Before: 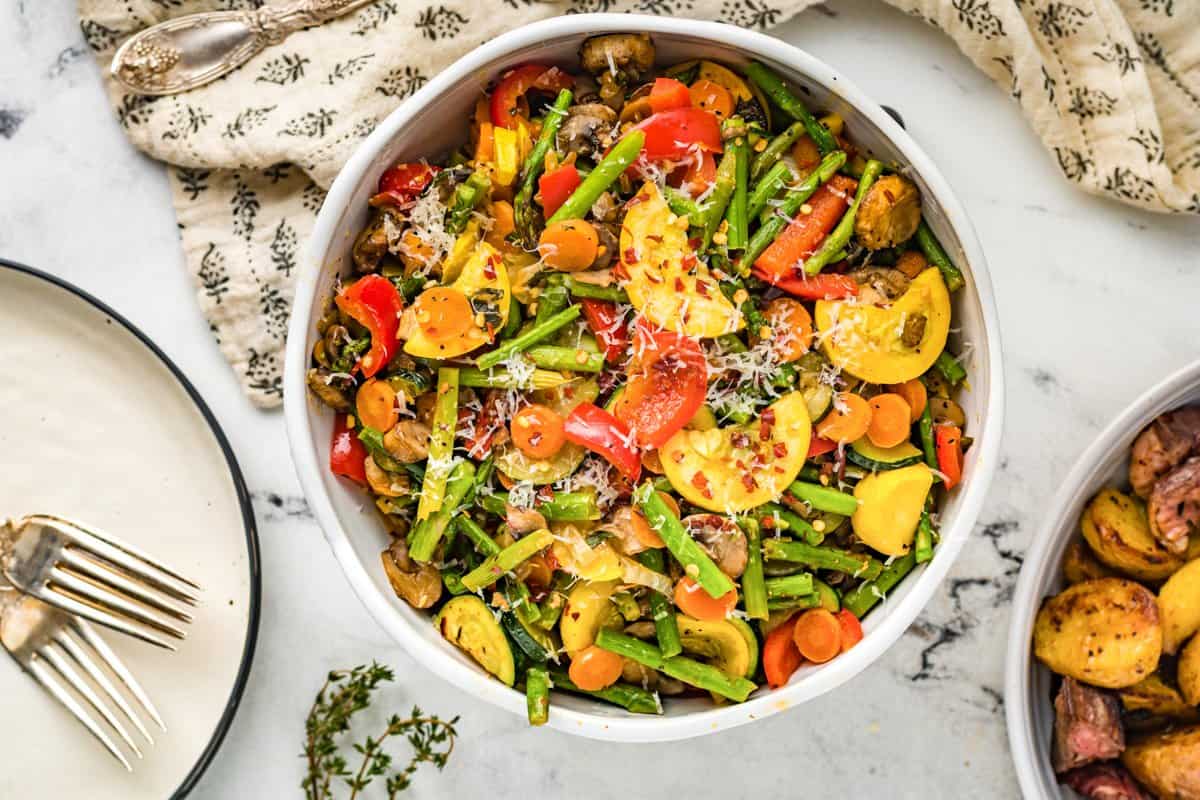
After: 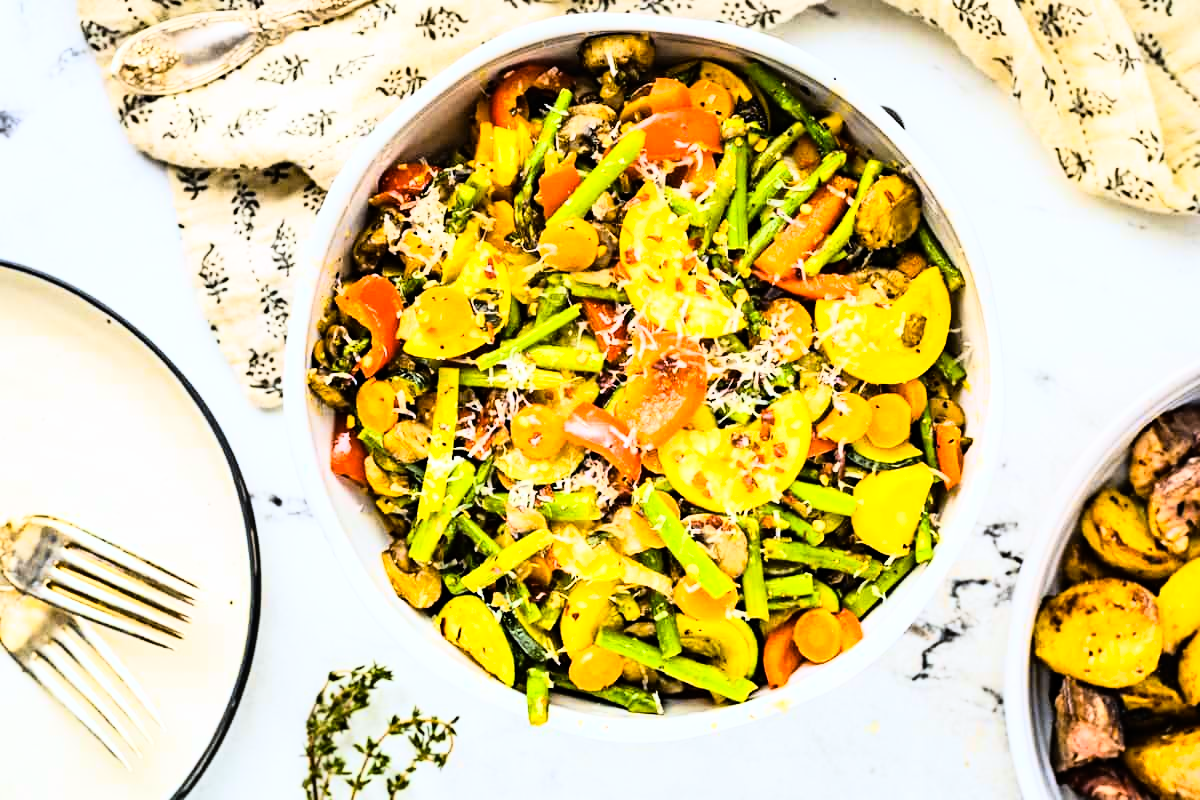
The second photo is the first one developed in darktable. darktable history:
rgb curve: curves: ch0 [(0, 0) (0.21, 0.15) (0.24, 0.21) (0.5, 0.75) (0.75, 0.96) (0.89, 0.99) (1, 1)]; ch1 [(0, 0.02) (0.21, 0.13) (0.25, 0.2) (0.5, 0.67) (0.75, 0.9) (0.89, 0.97) (1, 1)]; ch2 [(0, 0.02) (0.21, 0.13) (0.25, 0.2) (0.5, 0.67) (0.75, 0.9) (0.89, 0.97) (1, 1)], compensate middle gray true
white balance: red 0.974, blue 1.044
color contrast: green-magenta contrast 0.85, blue-yellow contrast 1.25, unbound 0
